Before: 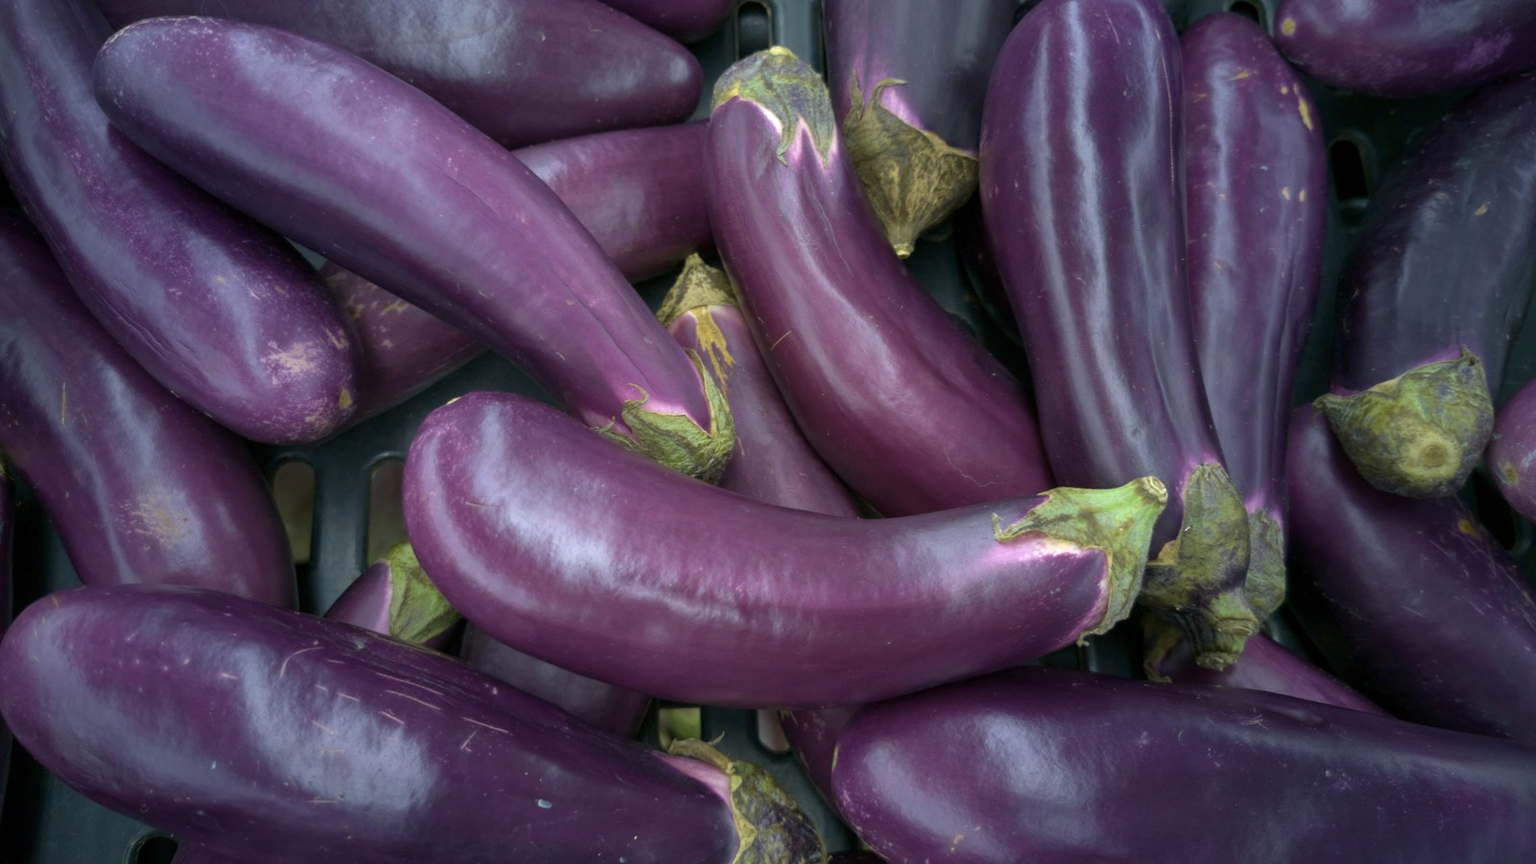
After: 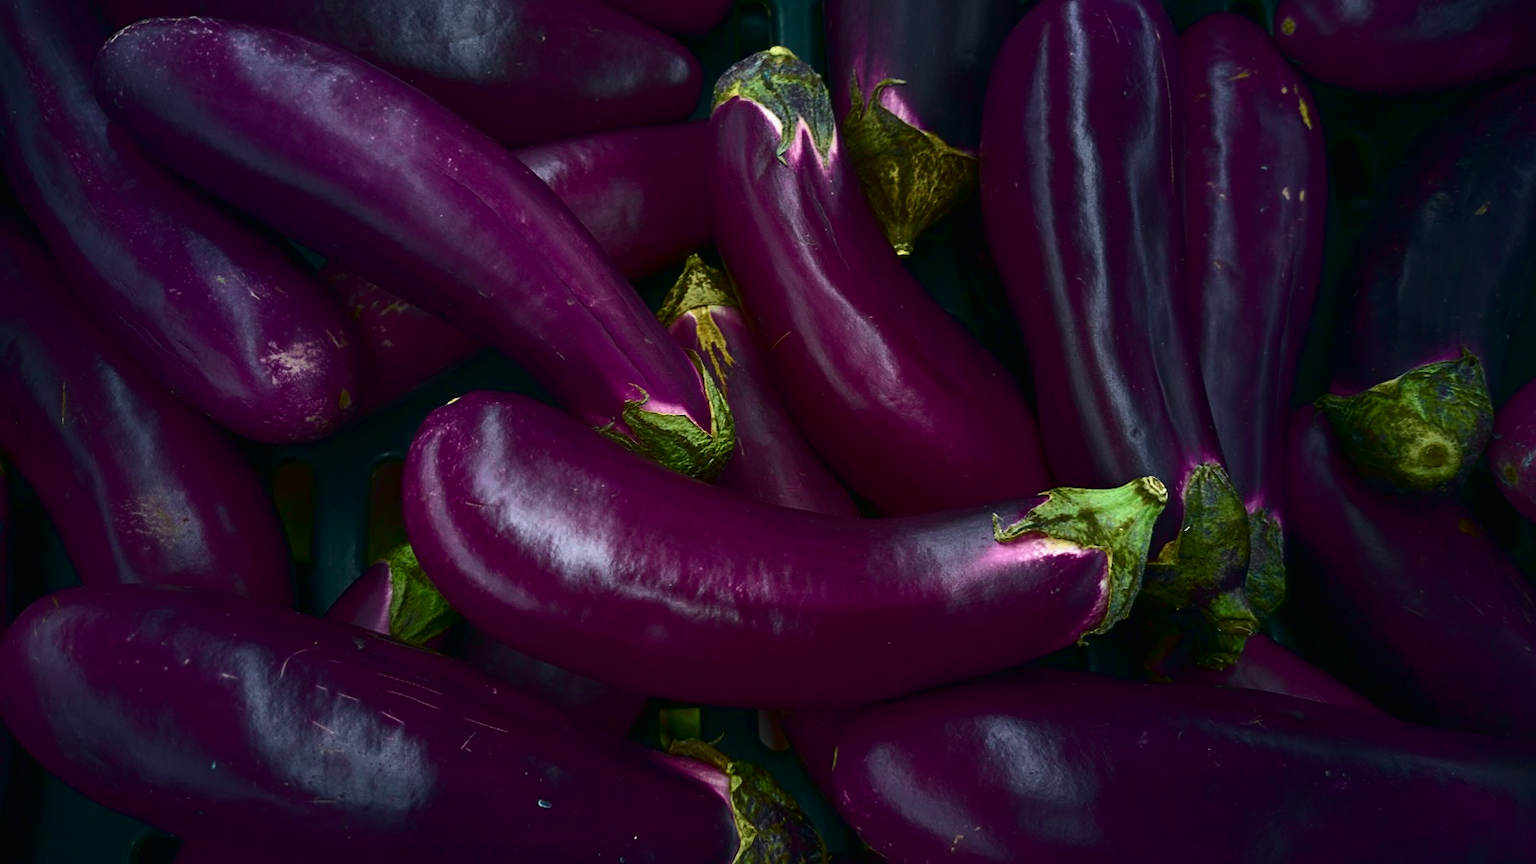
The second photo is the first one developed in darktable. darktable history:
tone curve: curves: ch0 [(0, 0.012) (0.052, 0.04) (0.107, 0.086) (0.276, 0.265) (0.461, 0.531) (0.718, 0.79) (0.921, 0.909) (0.999, 0.951)]; ch1 [(0, 0) (0.339, 0.298) (0.402, 0.363) (0.444, 0.415) (0.485, 0.469) (0.494, 0.493) (0.504, 0.501) (0.525, 0.534) (0.555, 0.587) (0.594, 0.647) (1, 1)]; ch2 [(0, 0) (0.48, 0.48) (0.504, 0.5) (0.535, 0.557) (0.581, 0.623) (0.649, 0.683) (0.824, 0.815) (1, 1)], color space Lab, independent channels, preserve colors none
sharpen: on, module defaults
contrast brightness saturation: brightness -0.52
